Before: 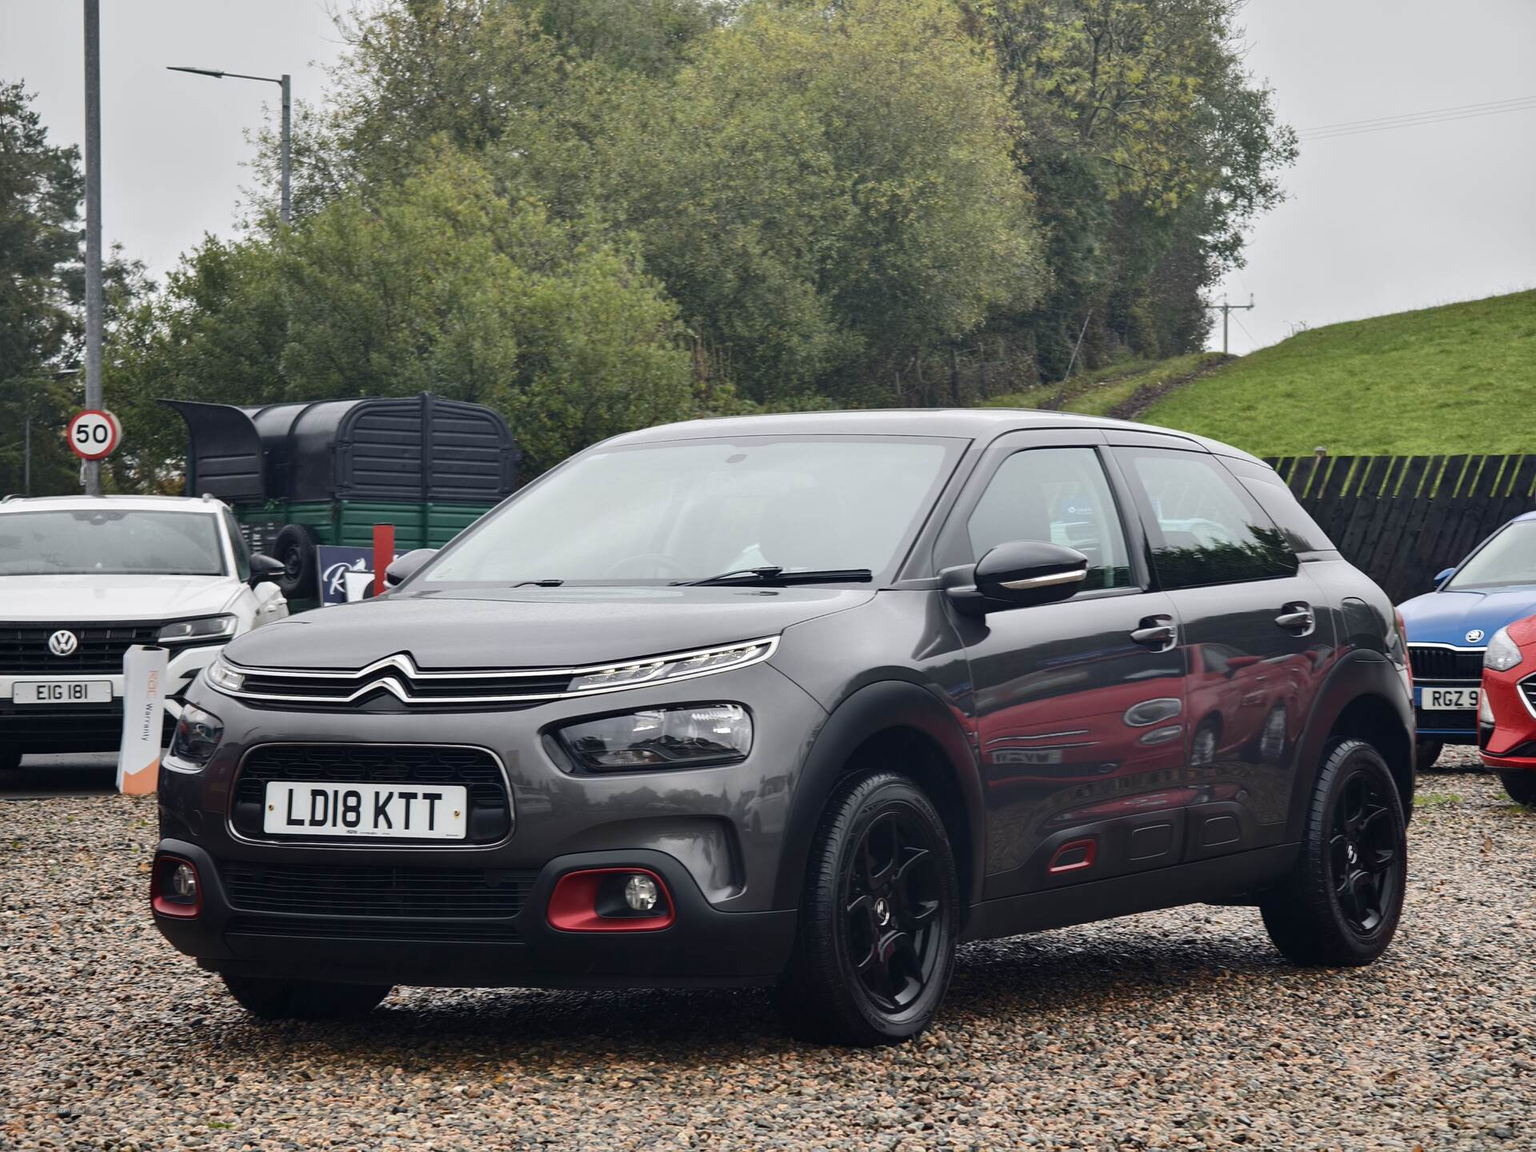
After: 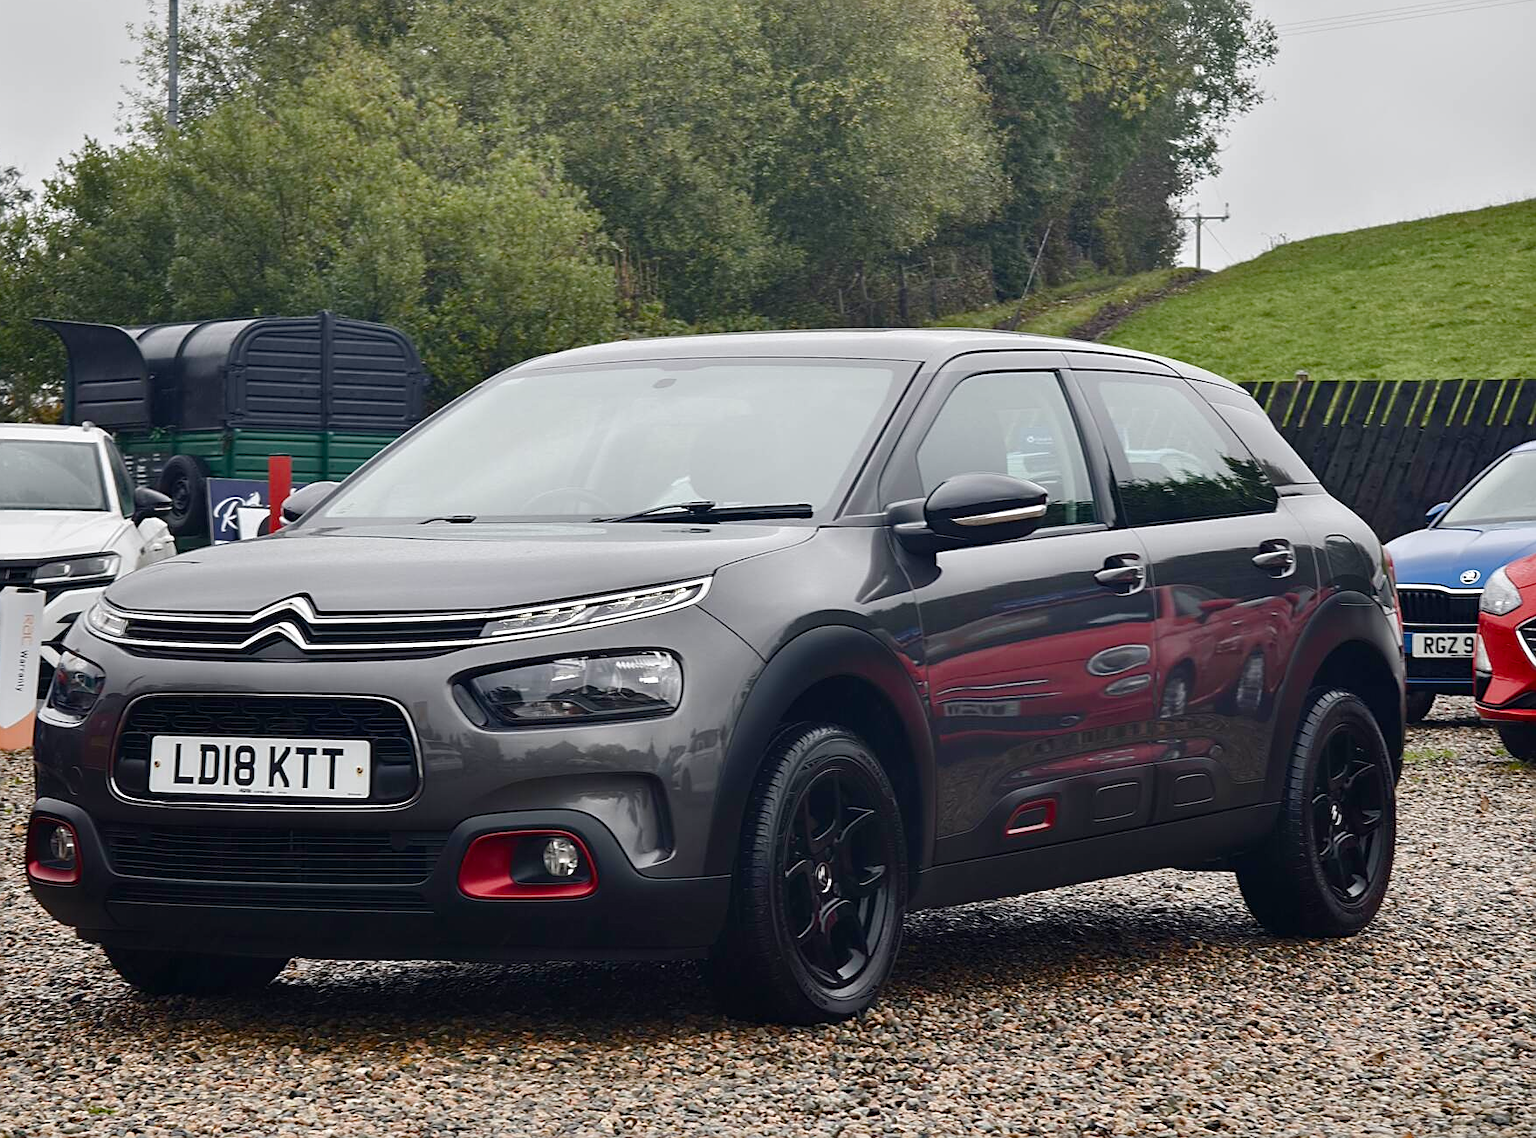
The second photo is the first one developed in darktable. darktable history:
crop and rotate: left 8.298%, top 9.358%
sharpen: on, module defaults
color balance rgb: white fulcrum 0.981 EV, perceptual saturation grading › global saturation 20%, perceptual saturation grading › highlights -50.575%, perceptual saturation grading › shadows 30.765%, global vibrance 10.003%
